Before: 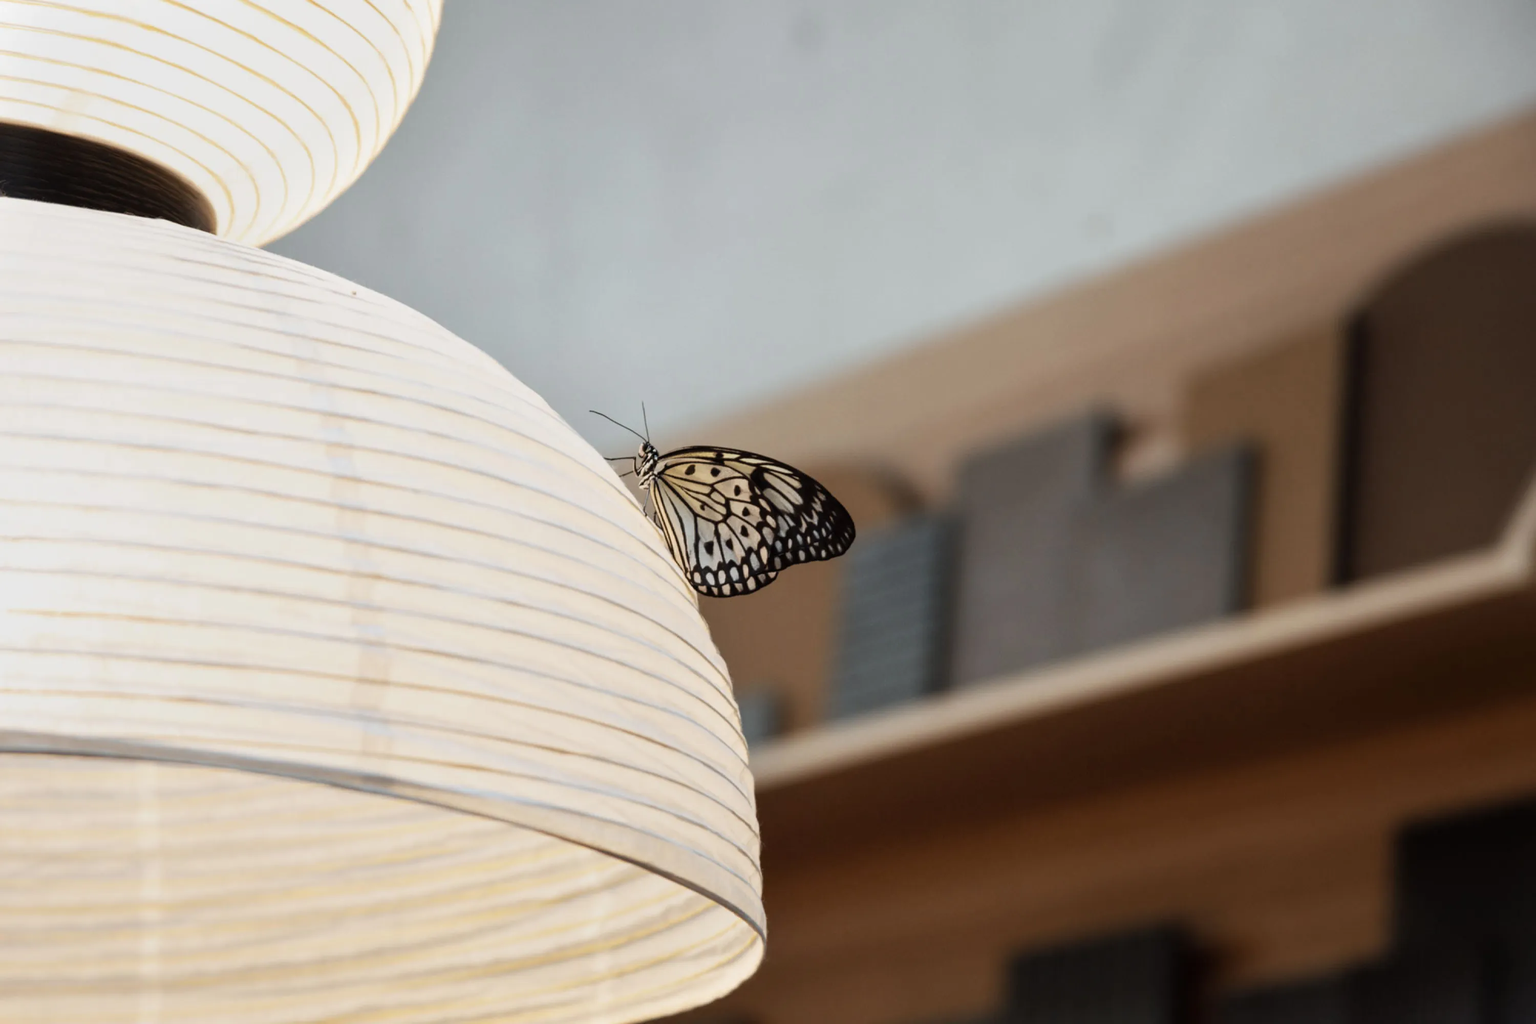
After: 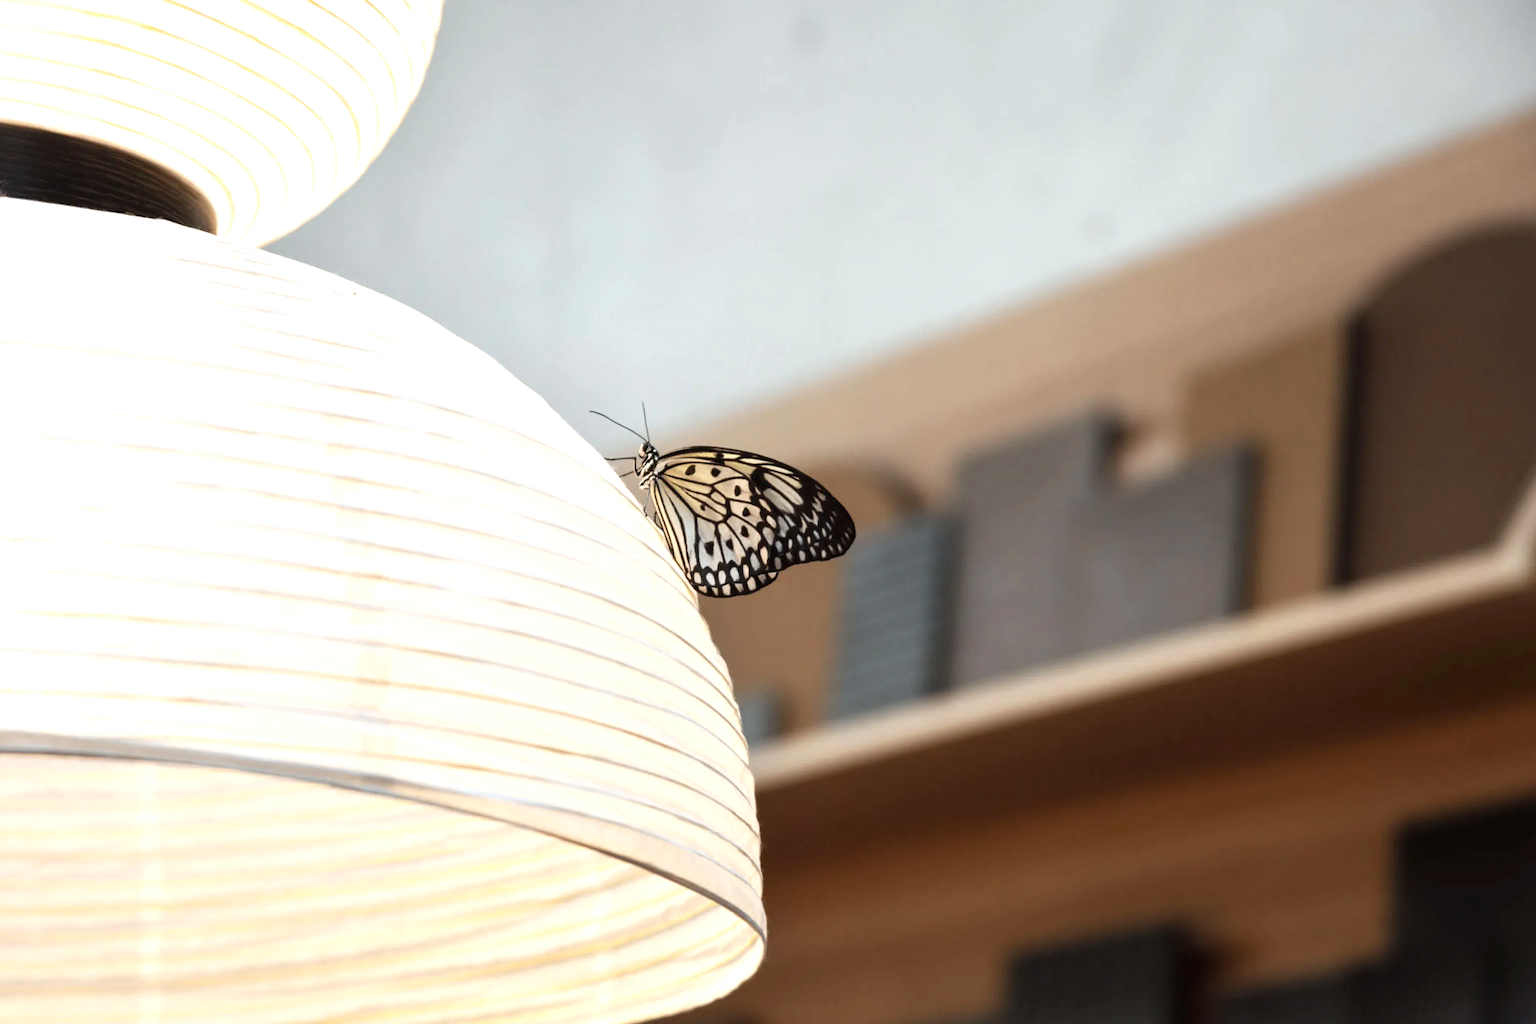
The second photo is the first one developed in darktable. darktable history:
levels: levels [0, 0.499, 1]
exposure: exposure 0.6 EV, compensate highlight preservation false
